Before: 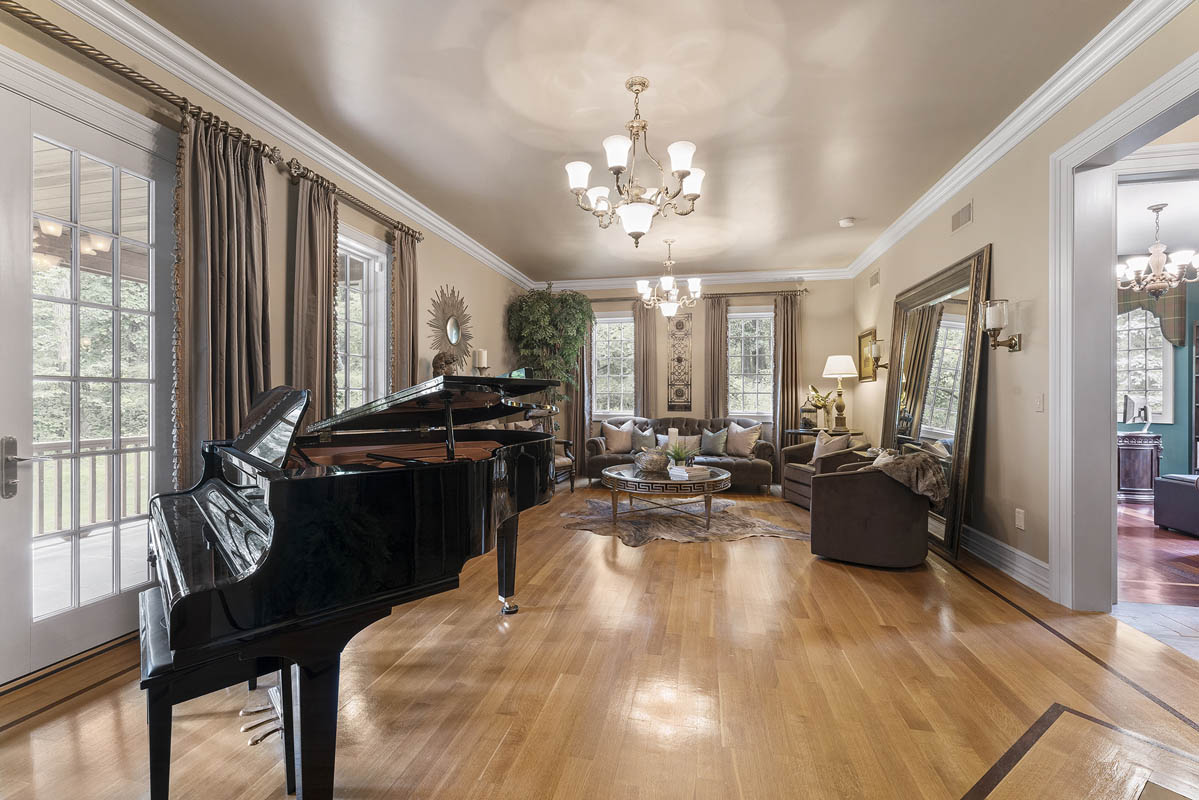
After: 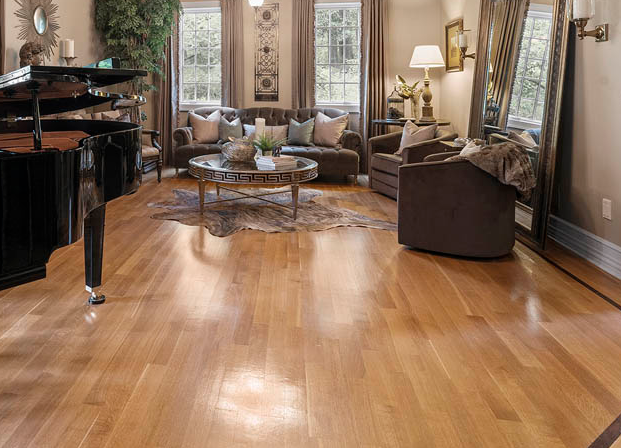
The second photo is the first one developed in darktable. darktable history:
color correction: saturation 0.98
crop: left 34.479%, top 38.822%, right 13.718%, bottom 5.172%
